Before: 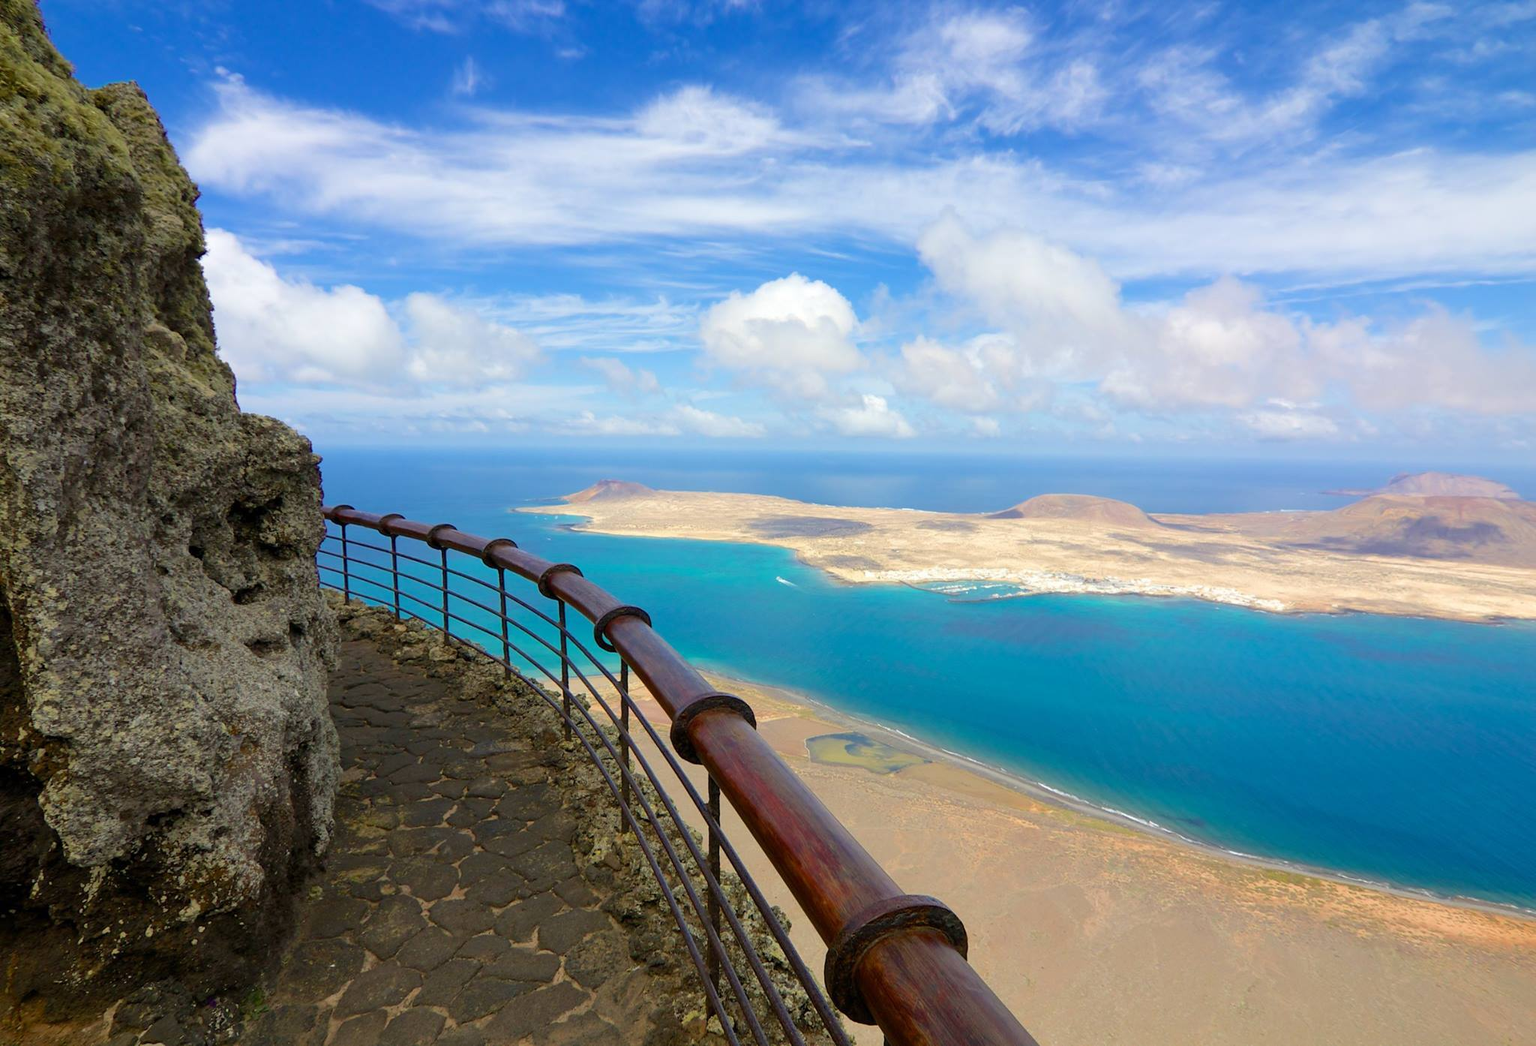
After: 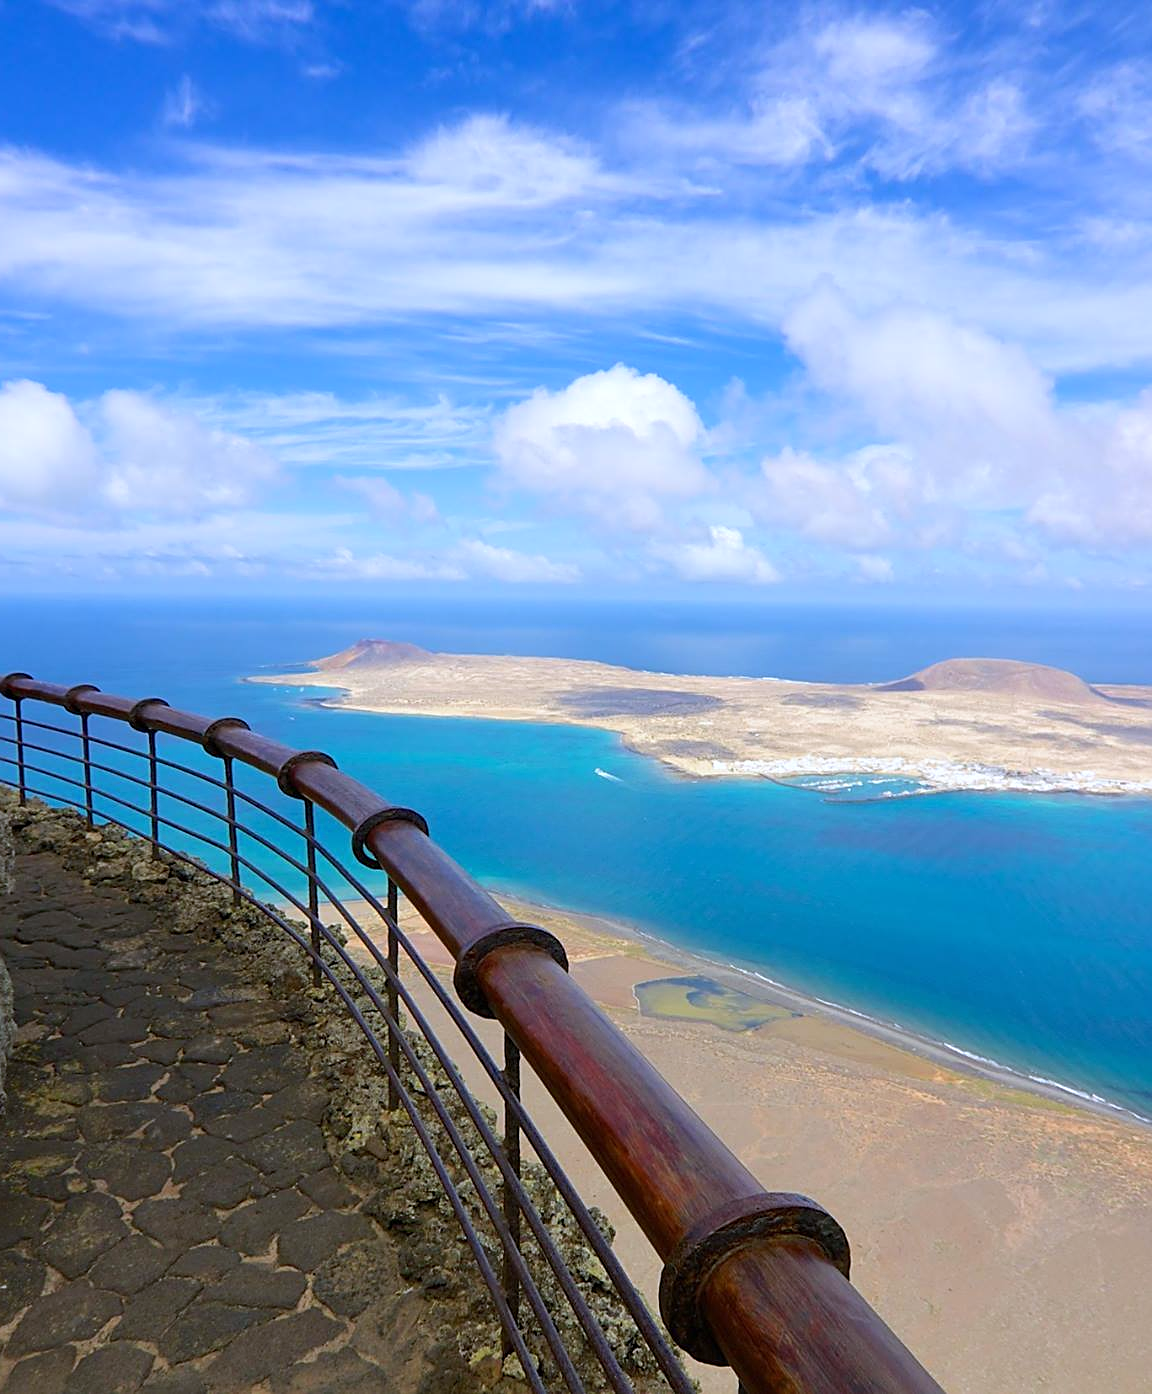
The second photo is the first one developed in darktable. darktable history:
sharpen: on, module defaults
crop: left 21.496%, right 22.254%
white balance: red 0.967, blue 1.119, emerald 0.756
